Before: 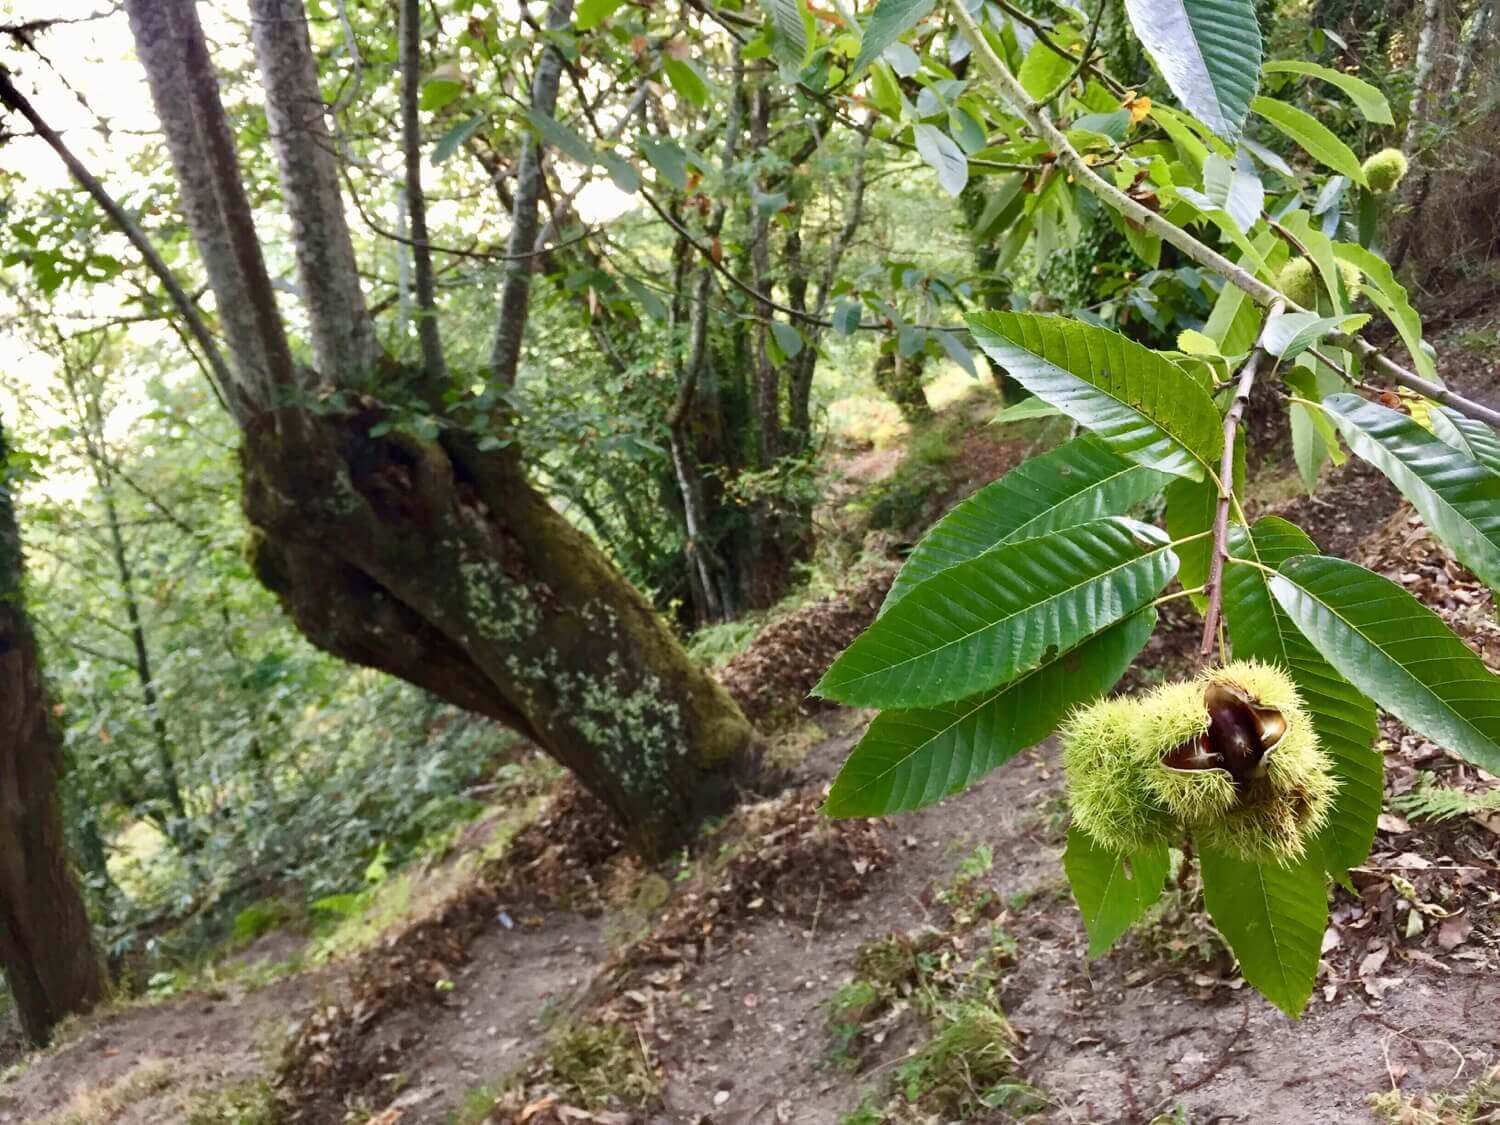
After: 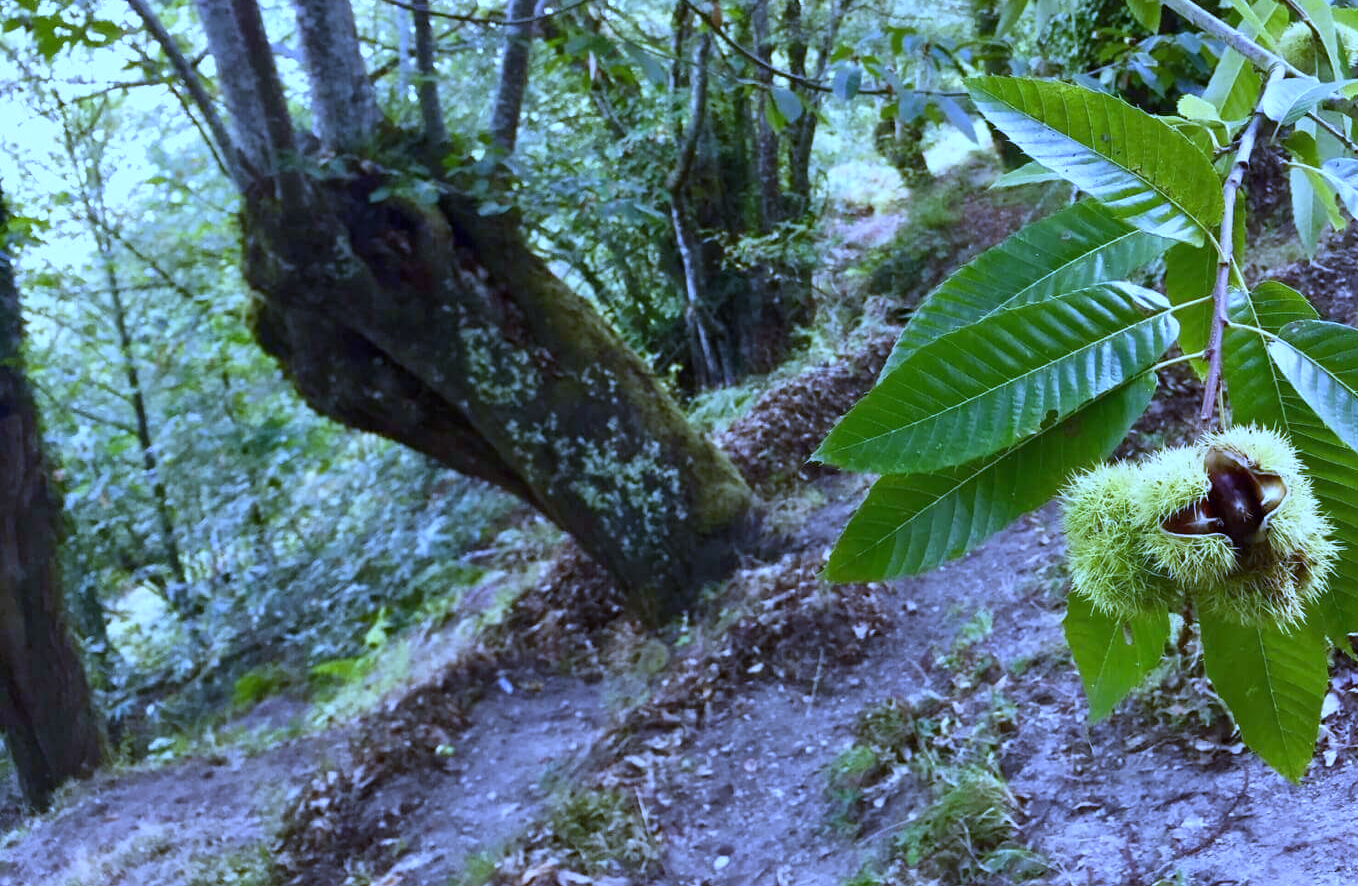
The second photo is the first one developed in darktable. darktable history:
crop: top 20.916%, right 9.437%, bottom 0.316%
white balance: red 0.766, blue 1.537
